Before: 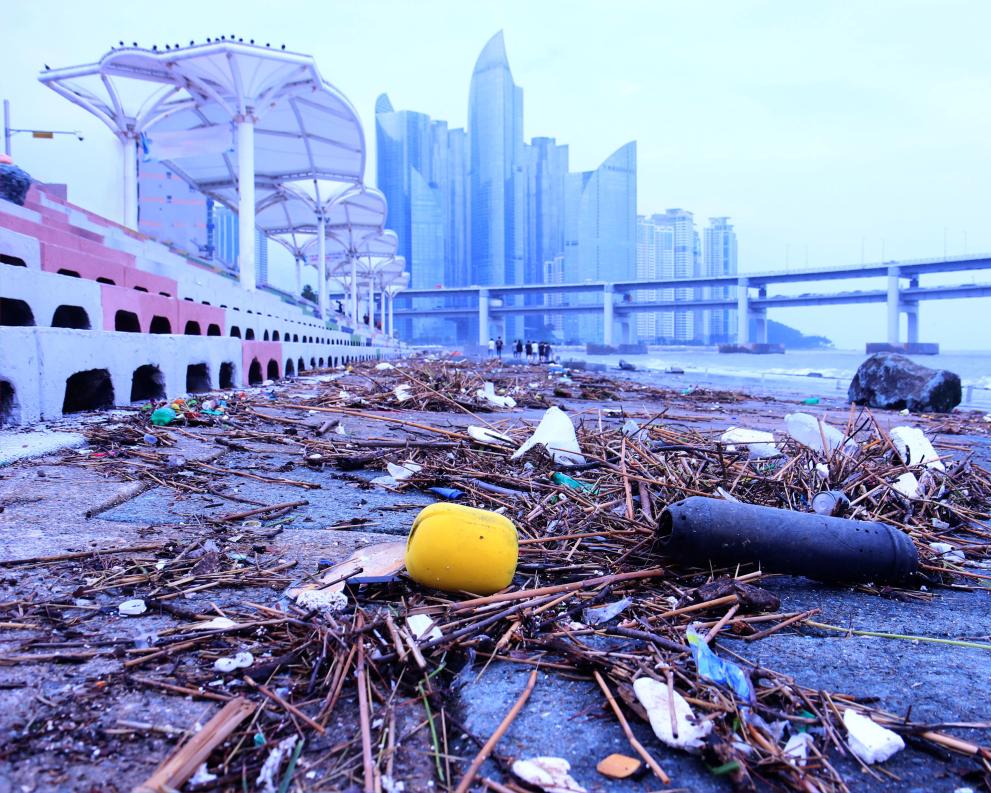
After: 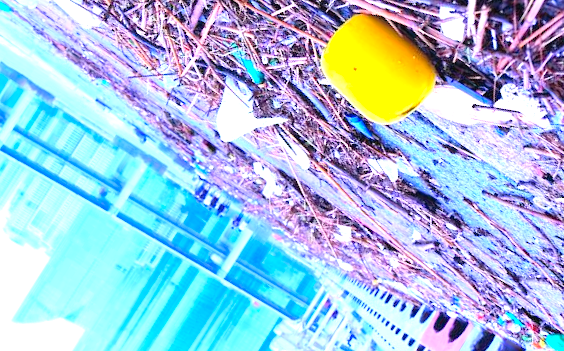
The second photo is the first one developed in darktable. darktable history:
crop and rotate: angle 147.49°, left 9.208%, top 15.657%, right 4.463%, bottom 17.156%
tone equalizer: on, module defaults
exposure: black level correction 0, exposure 1.2 EV, compensate highlight preservation false
contrast brightness saturation: contrast 0.066, brightness 0.18, saturation 0.399
